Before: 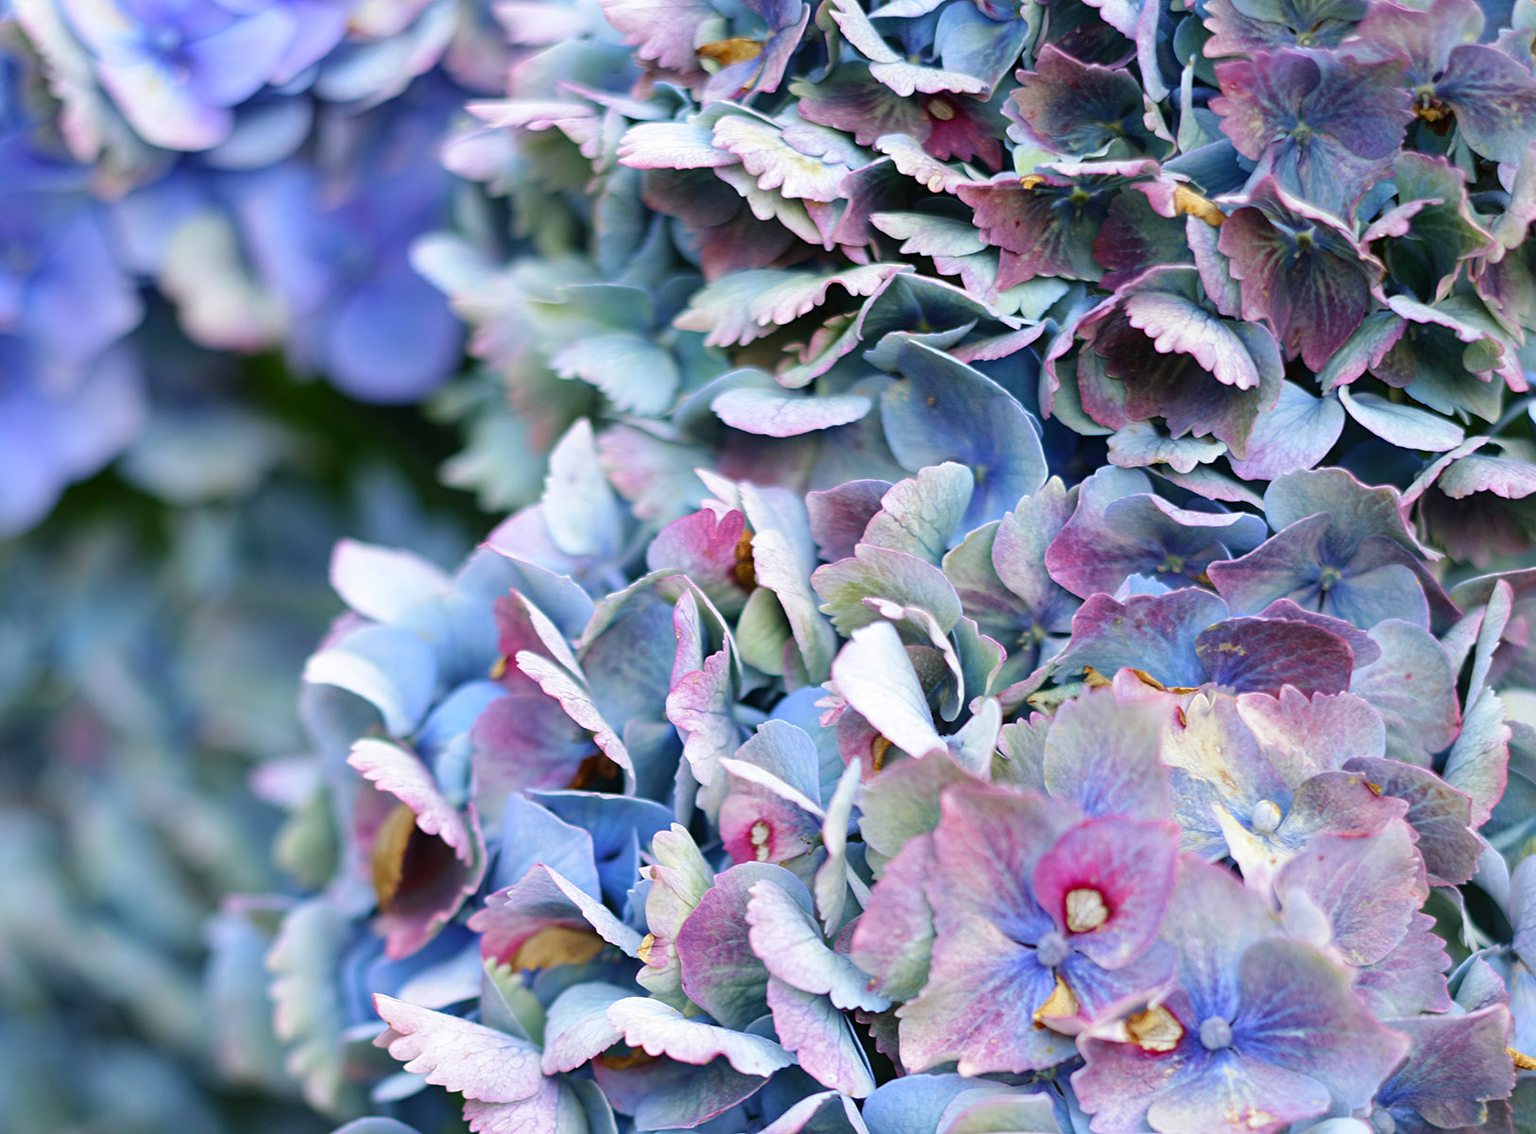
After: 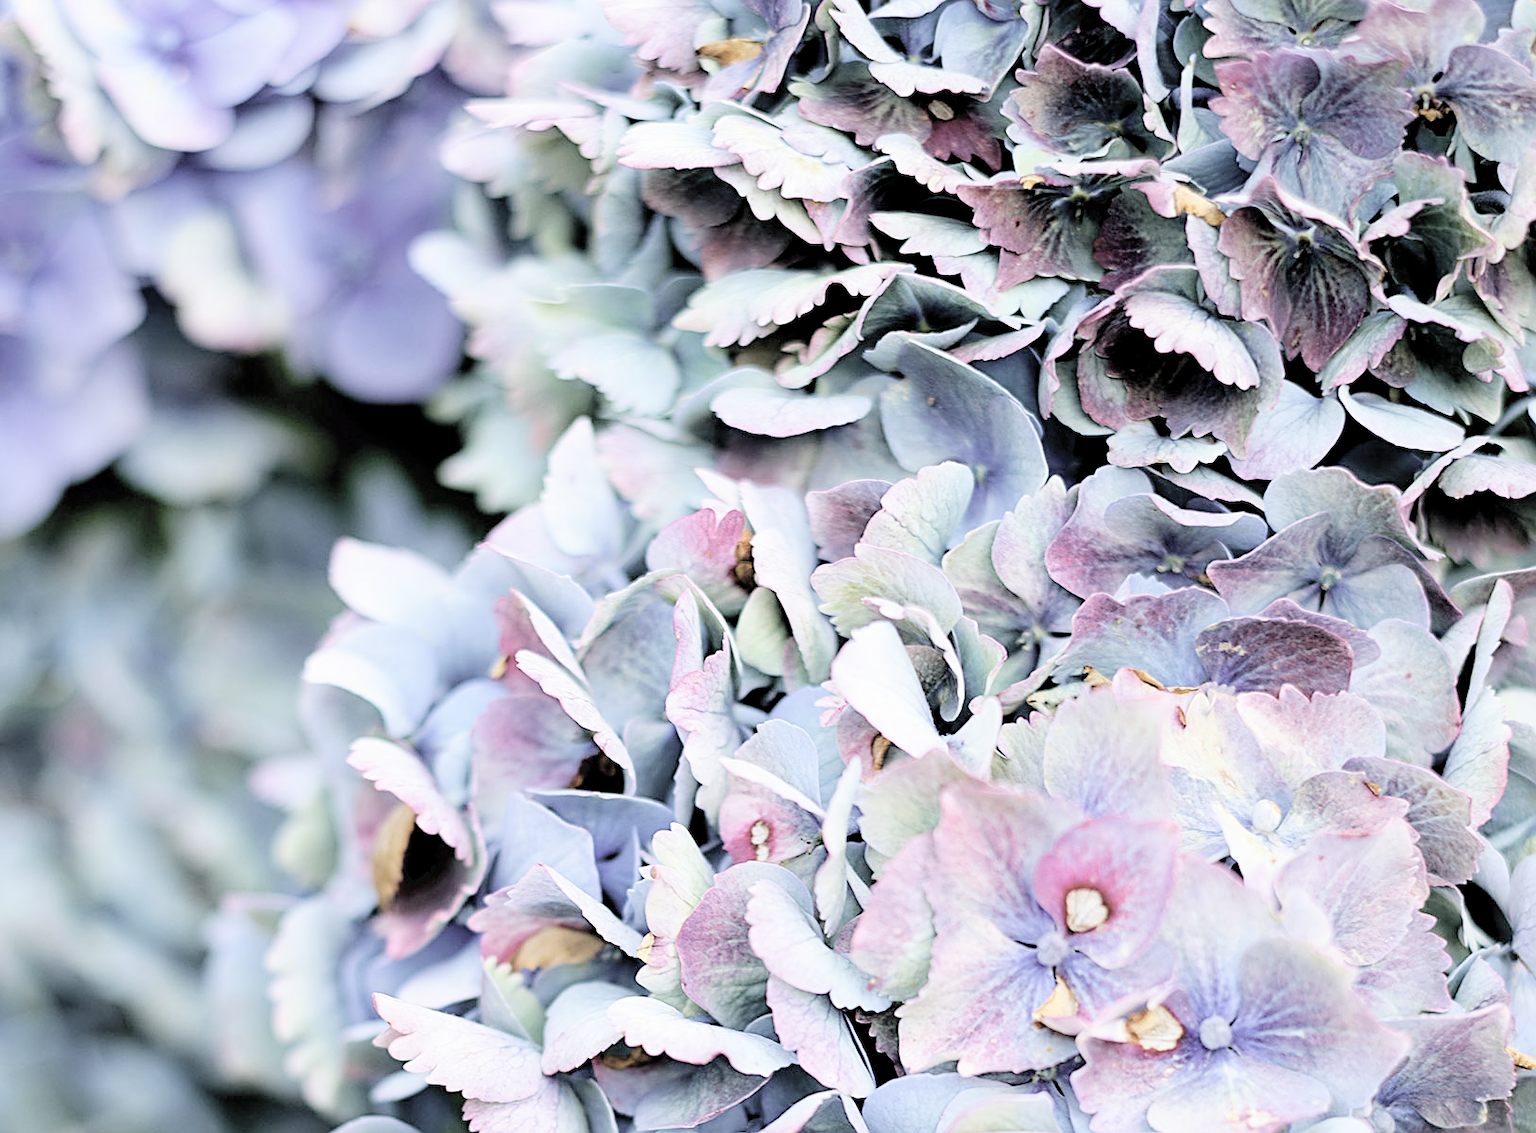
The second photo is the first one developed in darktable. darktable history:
exposure: black level correction 0.011, exposure 1.088 EV, compensate exposure bias true, compensate highlight preservation false
sharpen: on, module defaults
rgb curve: curves: ch0 [(0, 0) (0.078, 0.051) (0.929, 0.956) (1, 1)], compensate middle gray true
contrast brightness saturation: brightness 0.18, saturation -0.5
shadows and highlights: radius 93.07, shadows -14.46, white point adjustment 0.23, highlights 31.48, compress 48.23%, highlights color adjustment 52.79%, soften with gaussian
filmic rgb: black relative exposure -7.65 EV, white relative exposure 4.56 EV, hardness 3.61
levels: mode automatic, black 0.023%, white 99.97%, levels [0.062, 0.494, 0.925]
